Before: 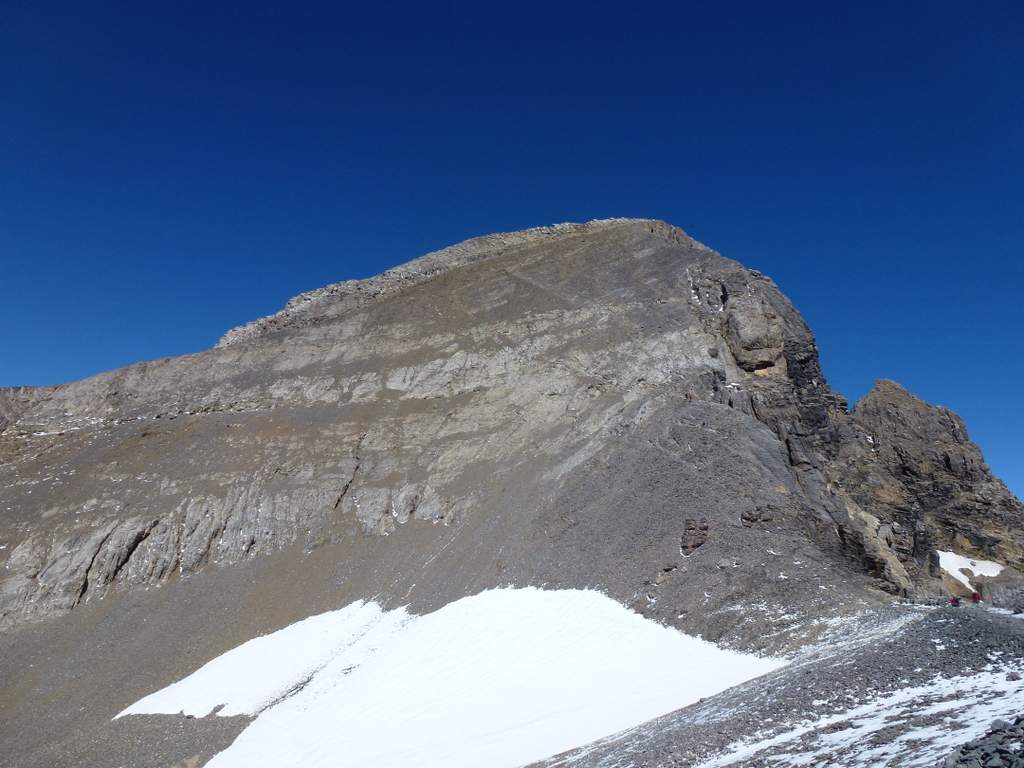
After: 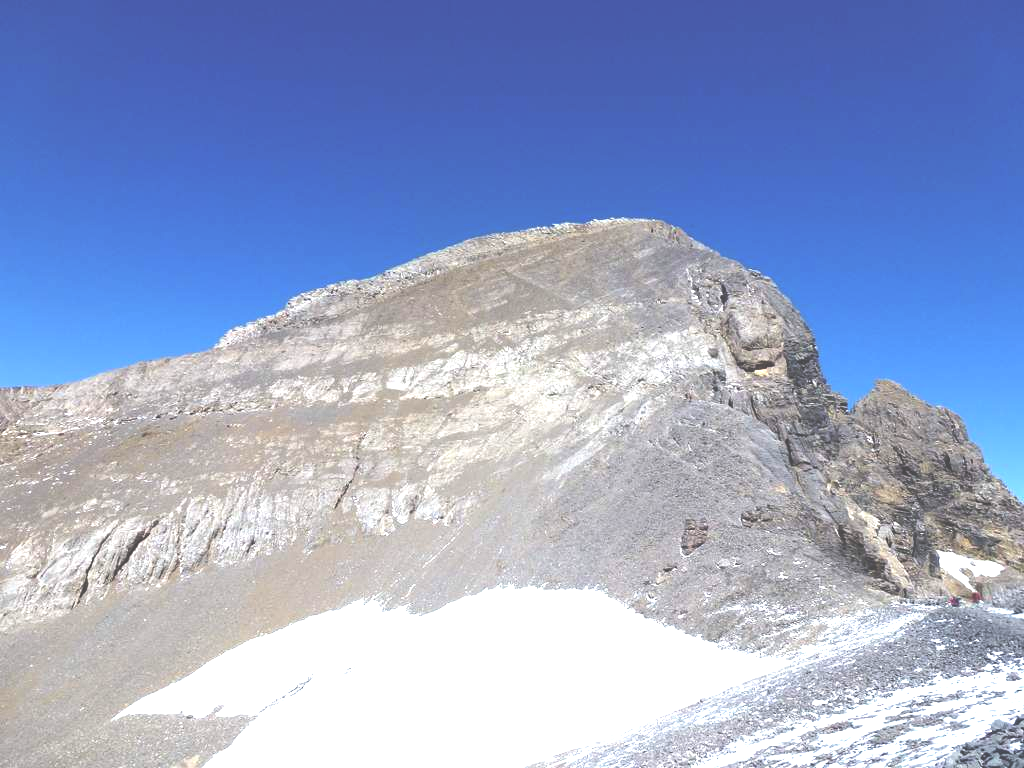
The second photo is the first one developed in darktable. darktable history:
exposure: black level correction -0.023, exposure 1.397 EV, compensate exposure bias true, compensate highlight preservation false
